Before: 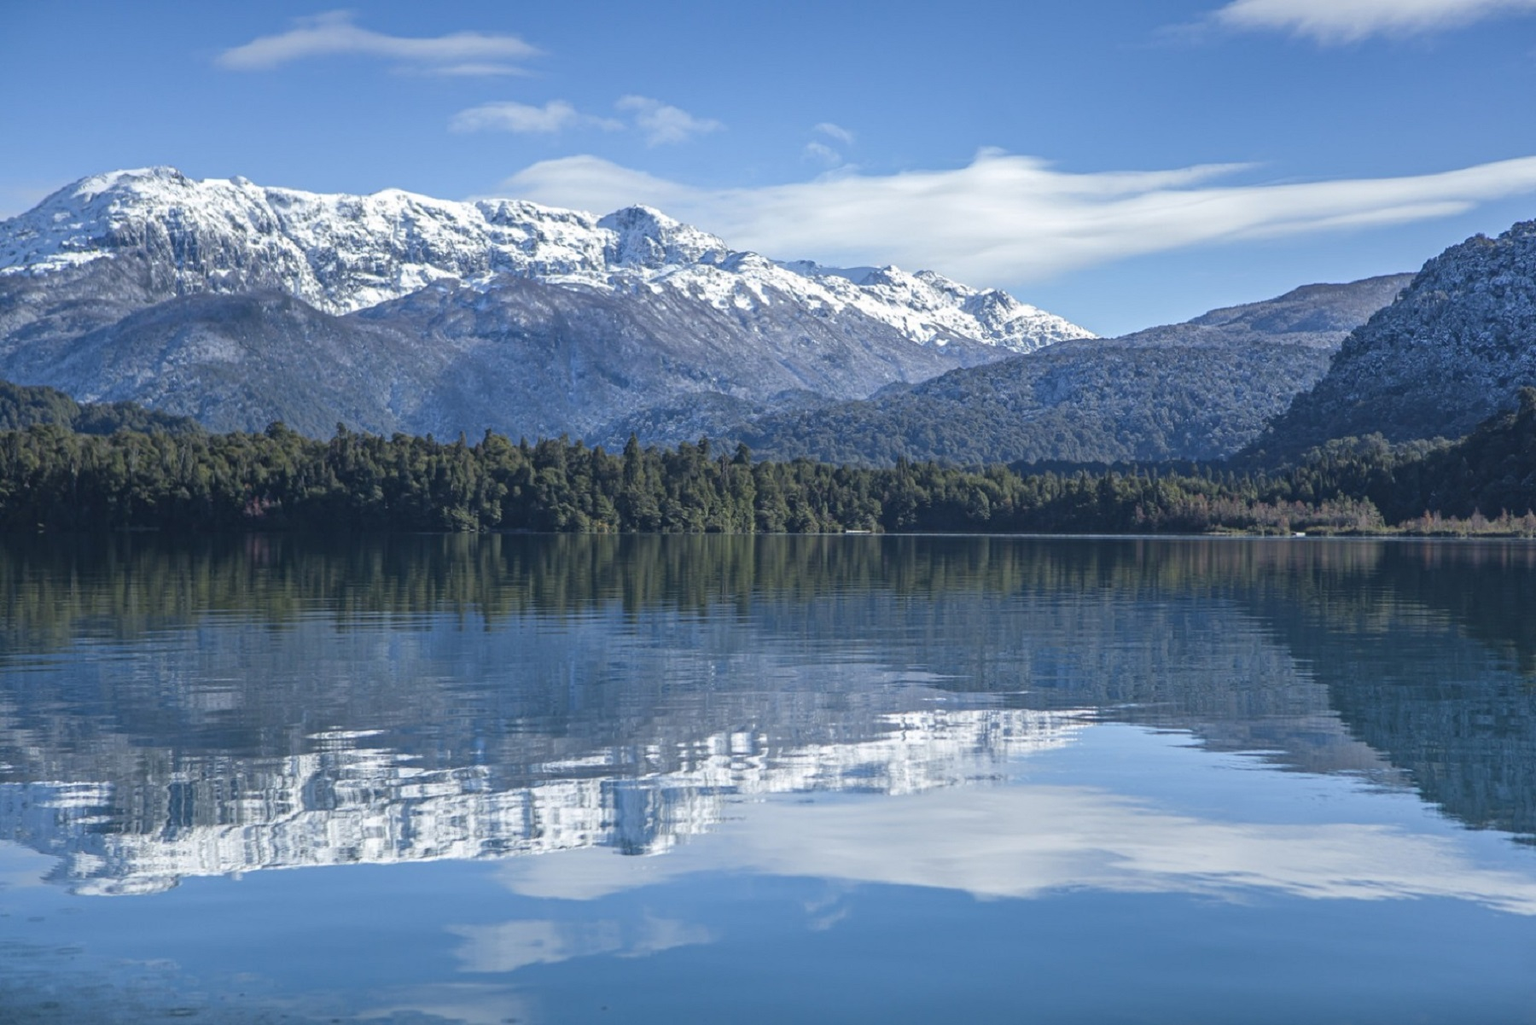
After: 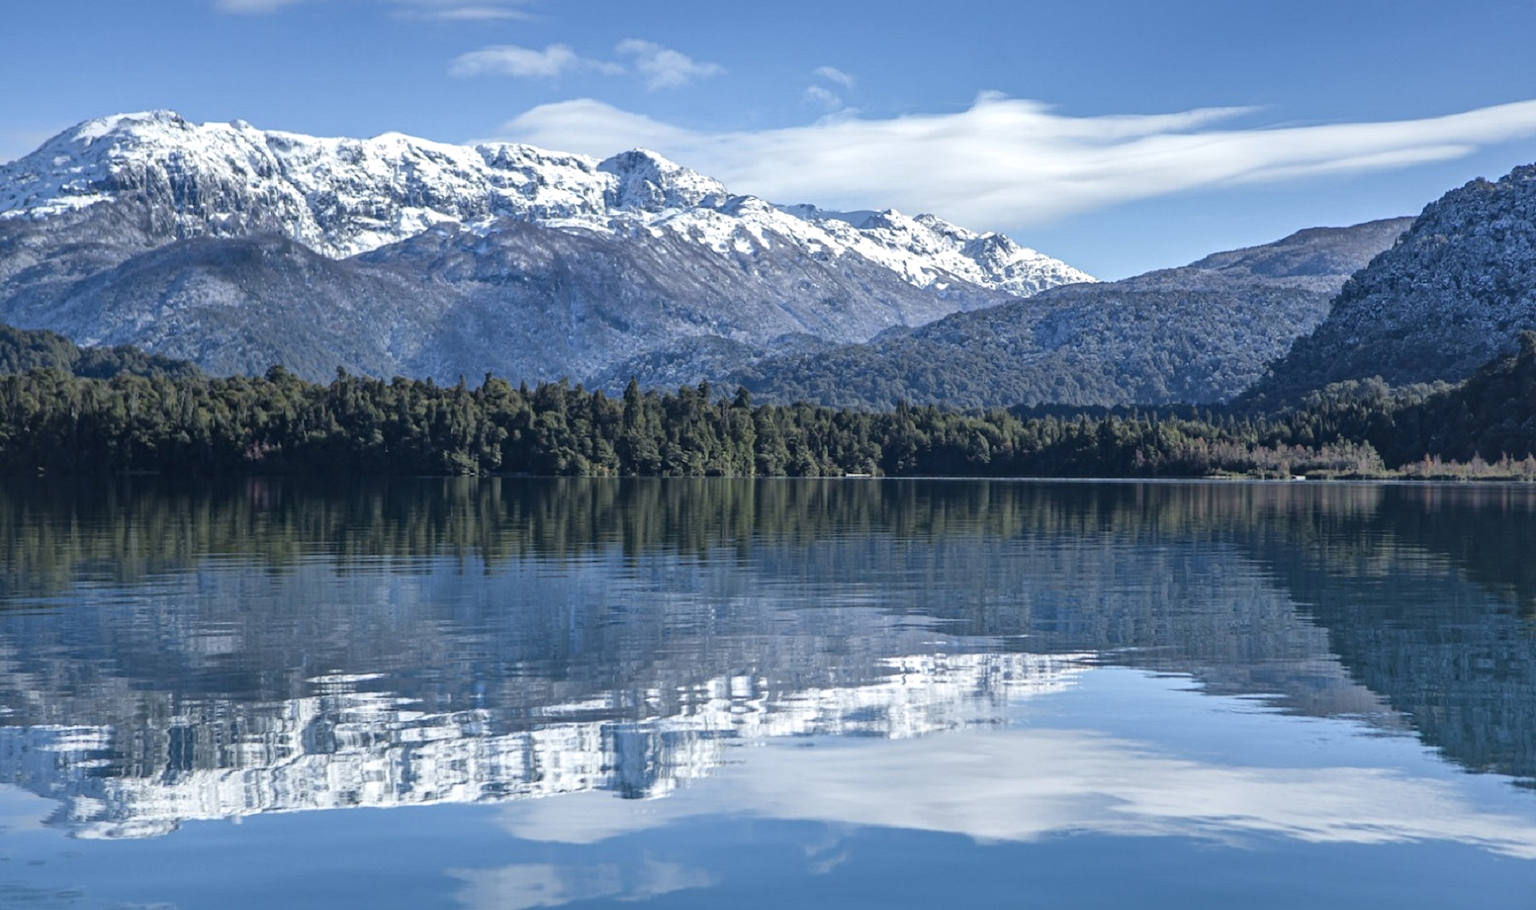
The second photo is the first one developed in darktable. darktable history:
crop and rotate: top 5.53%, bottom 5.559%
local contrast: mode bilateral grid, contrast 20, coarseness 100, detail 150%, midtone range 0.2
